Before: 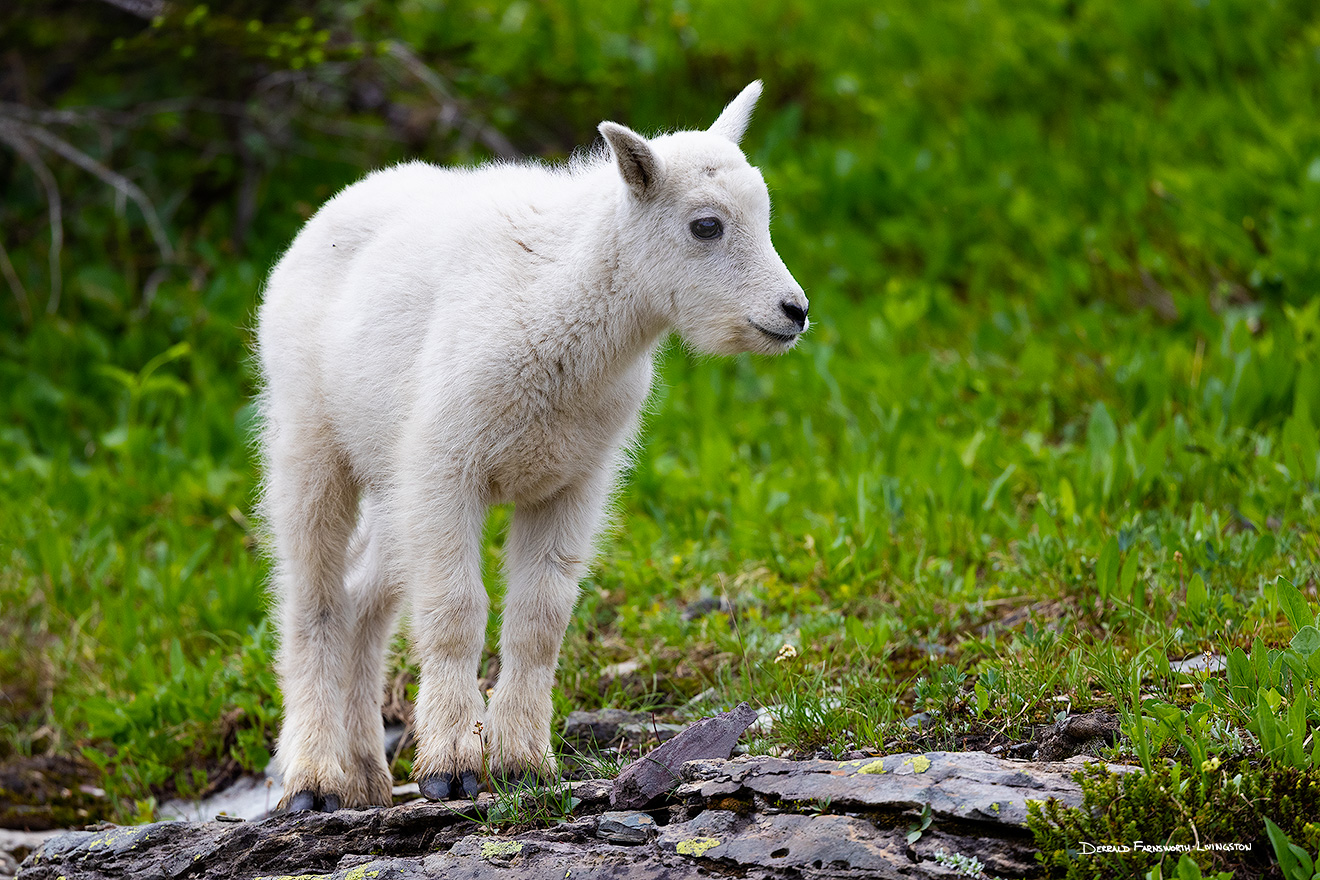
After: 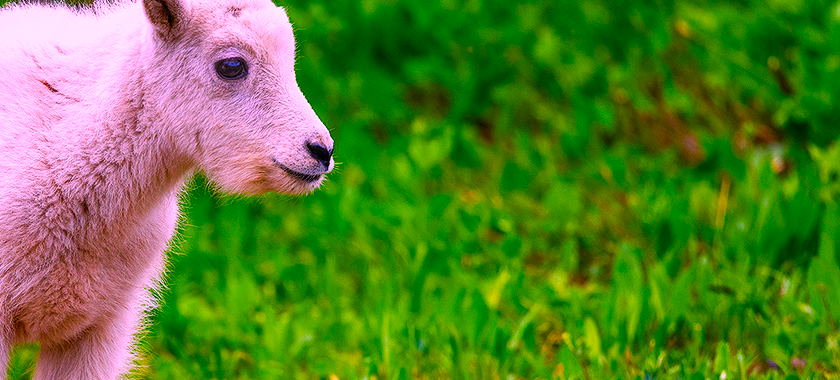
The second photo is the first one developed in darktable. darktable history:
local contrast: on, module defaults
white balance: red 1.188, blue 1.11
shadows and highlights: shadows 30.63, highlights -63.22, shadows color adjustment 98%, highlights color adjustment 58.61%, soften with gaussian
crop: left 36.005%, top 18.293%, right 0.31%, bottom 38.444%
color correction: saturation 2.15
